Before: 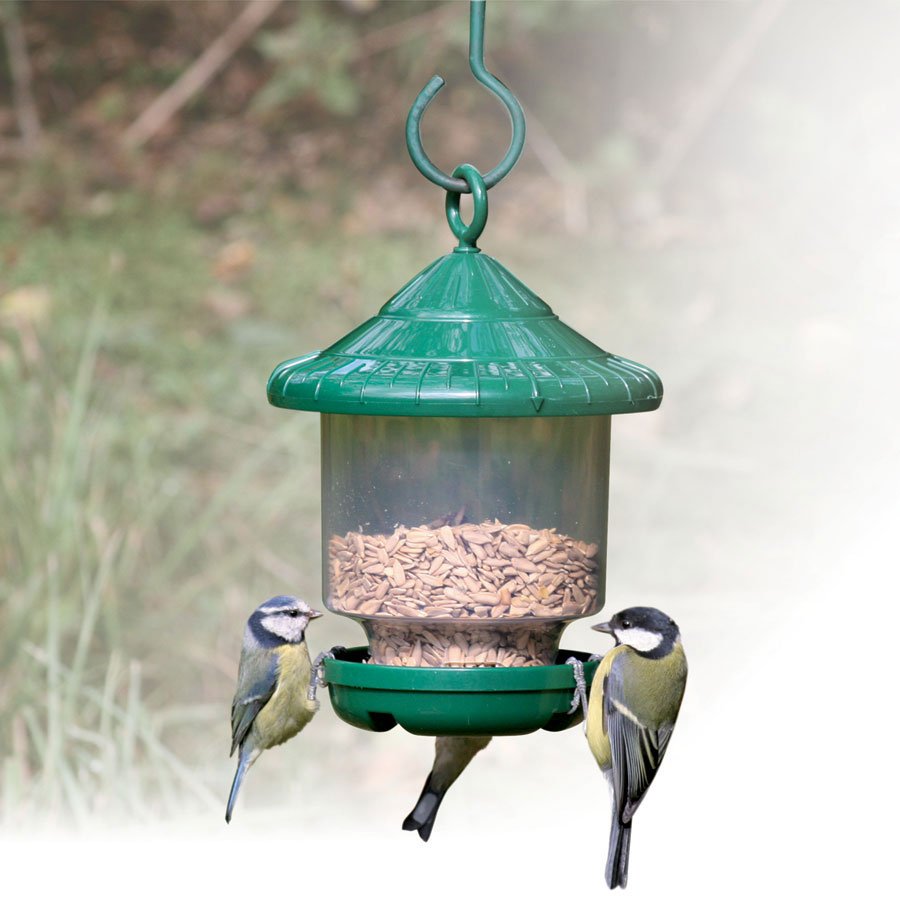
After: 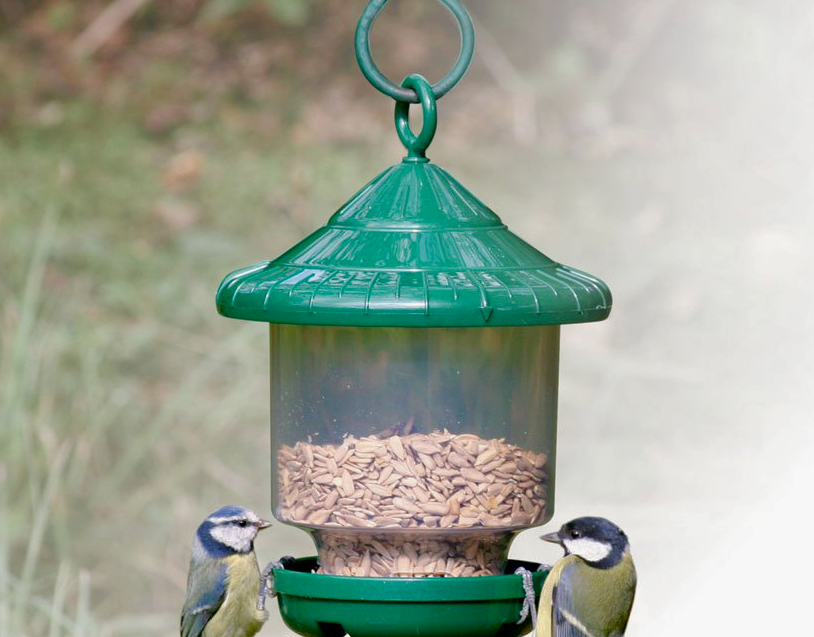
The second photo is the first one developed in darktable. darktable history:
crop: left 5.734%, top 10.016%, right 3.767%, bottom 19.138%
color balance rgb: shadows lift › chroma 2.014%, shadows lift › hue 248.32°, linear chroma grading › shadows 15.788%, perceptual saturation grading › global saturation 25.024%, perceptual saturation grading › highlights -50.53%, perceptual saturation grading › shadows 30.345%, global vibrance 14.442%
shadows and highlights: shadows -20.63, white point adjustment -2.02, highlights -35.13
